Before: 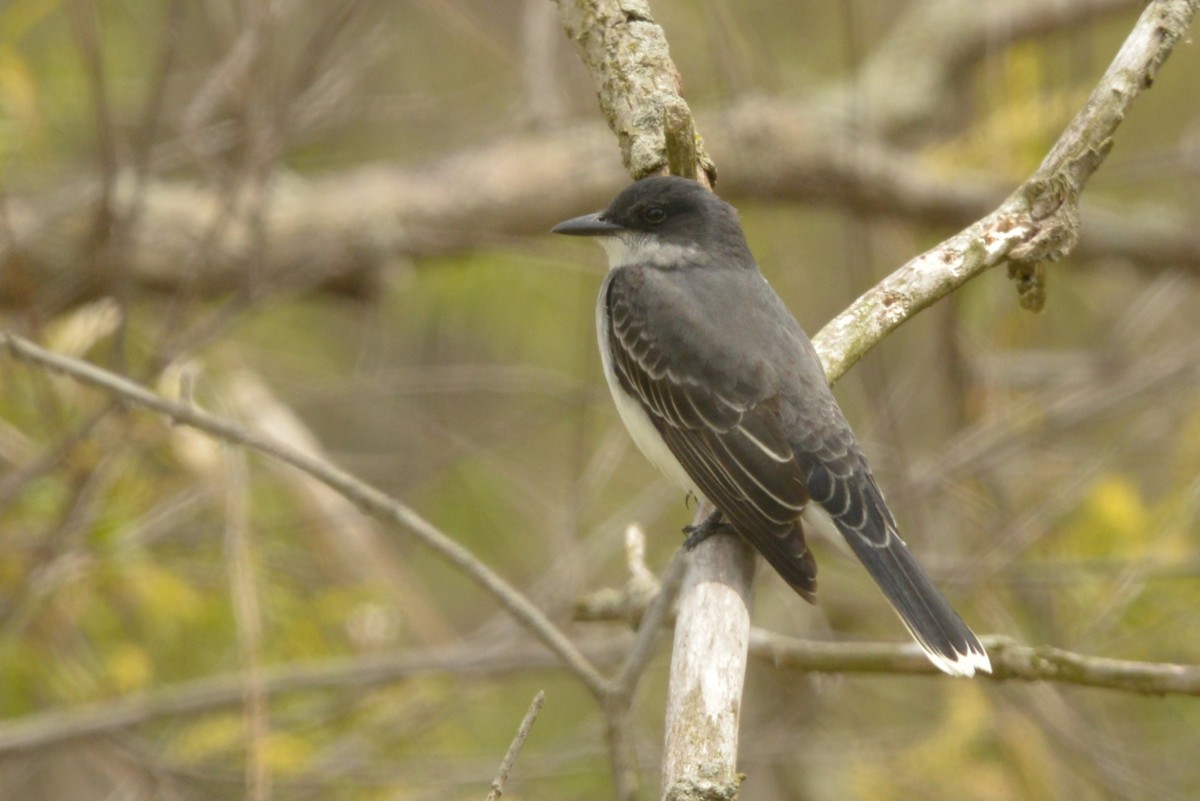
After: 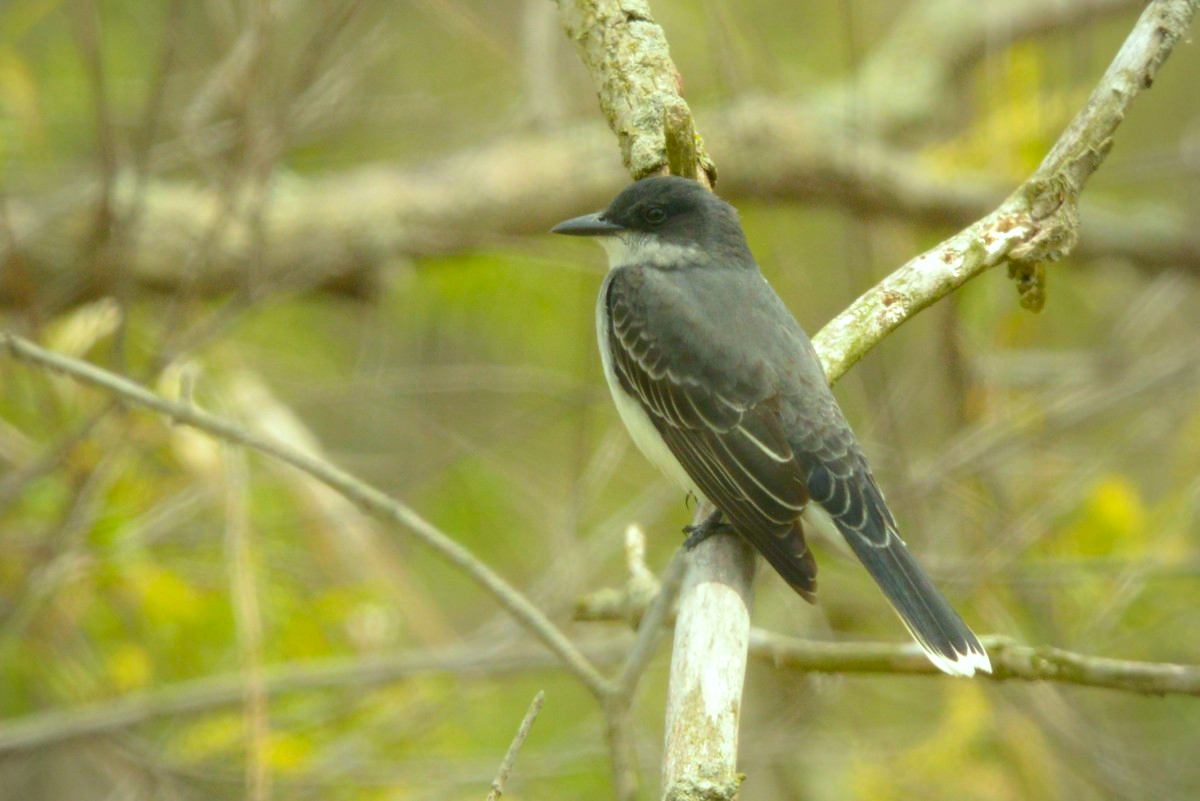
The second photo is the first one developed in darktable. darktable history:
exposure: exposure 0.201 EV, compensate highlight preservation false
vignetting: fall-off radius 94.69%, center (-0.032, -0.041)
color correction: highlights a* -7.44, highlights b* 1.43, shadows a* -3.23, saturation 1.45
shadows and highlights: highlights 71.85, soften with gaussian
